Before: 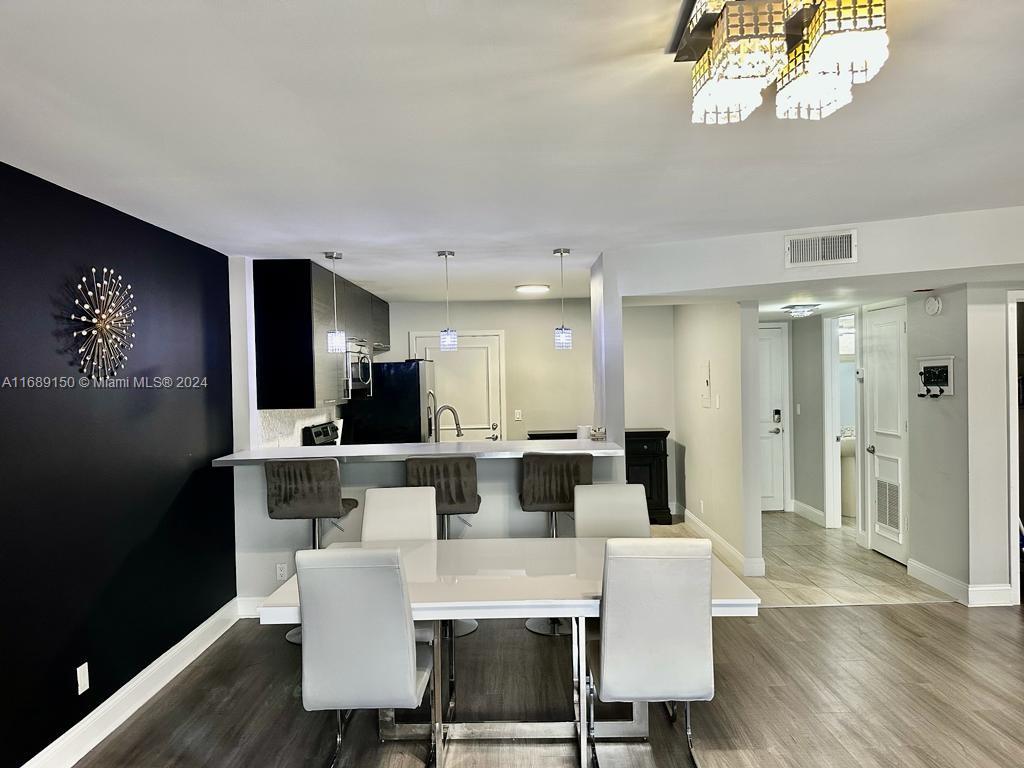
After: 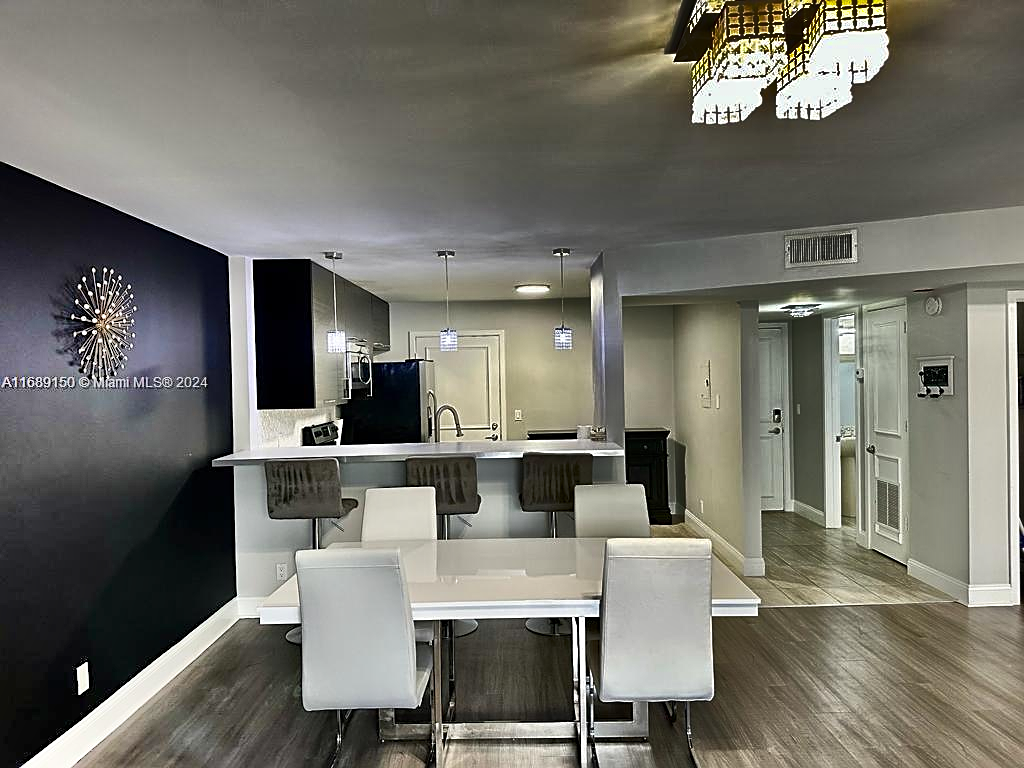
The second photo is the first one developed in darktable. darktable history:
exposure: exposure 0.202 EV, compensate highlight preservation false
shadows and highlights: radius 123.37, shadows 98.91, white point adjustment -2.89, highlights -98.45, soften with gaussian
sharpen: on, module defaults
